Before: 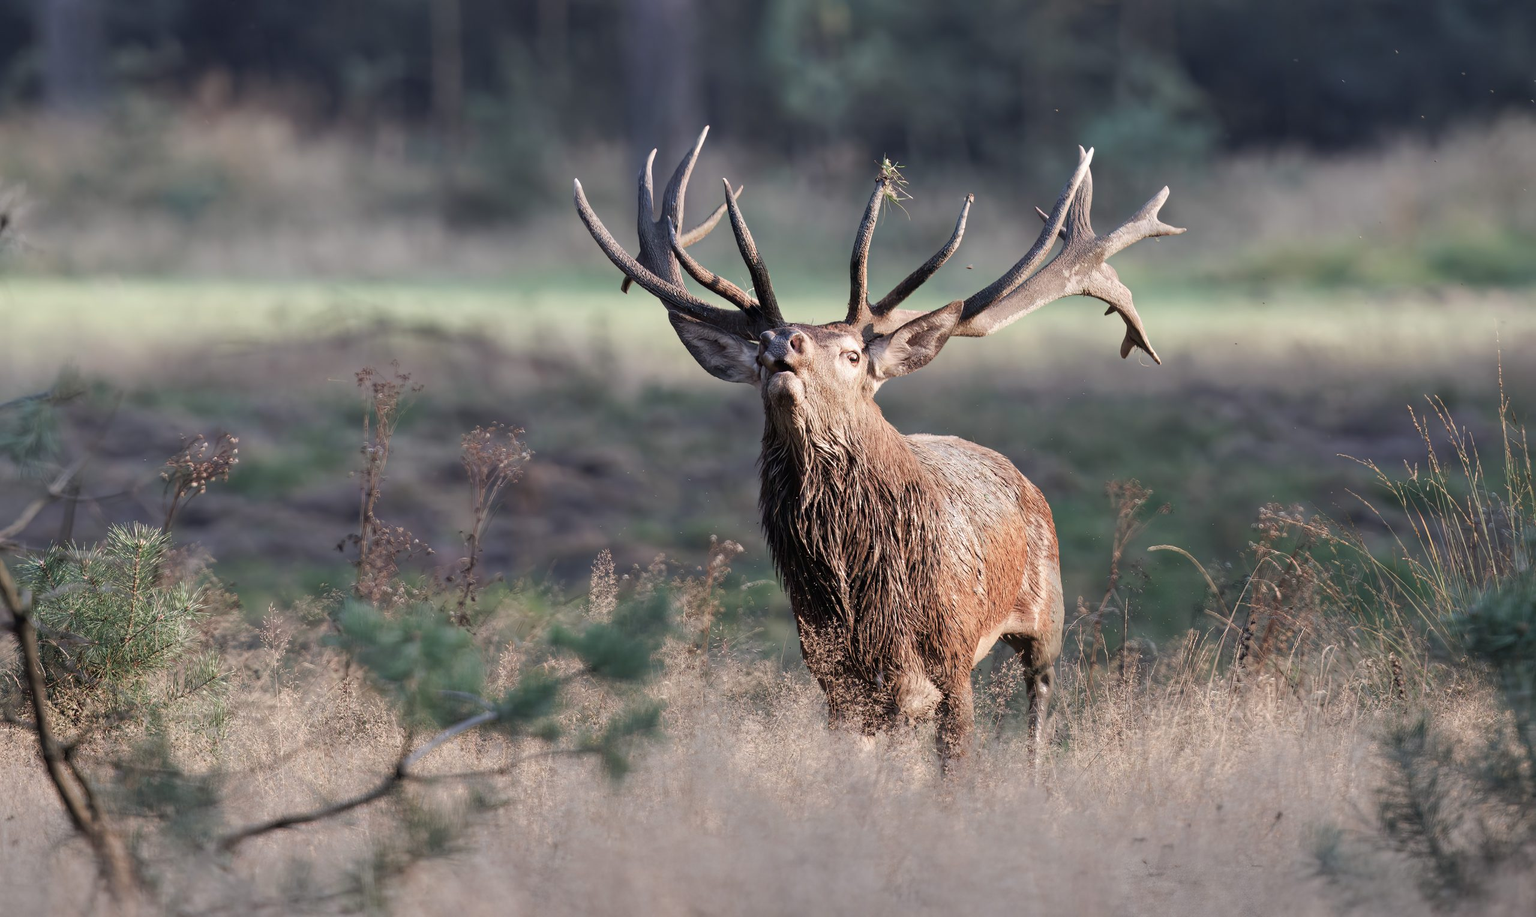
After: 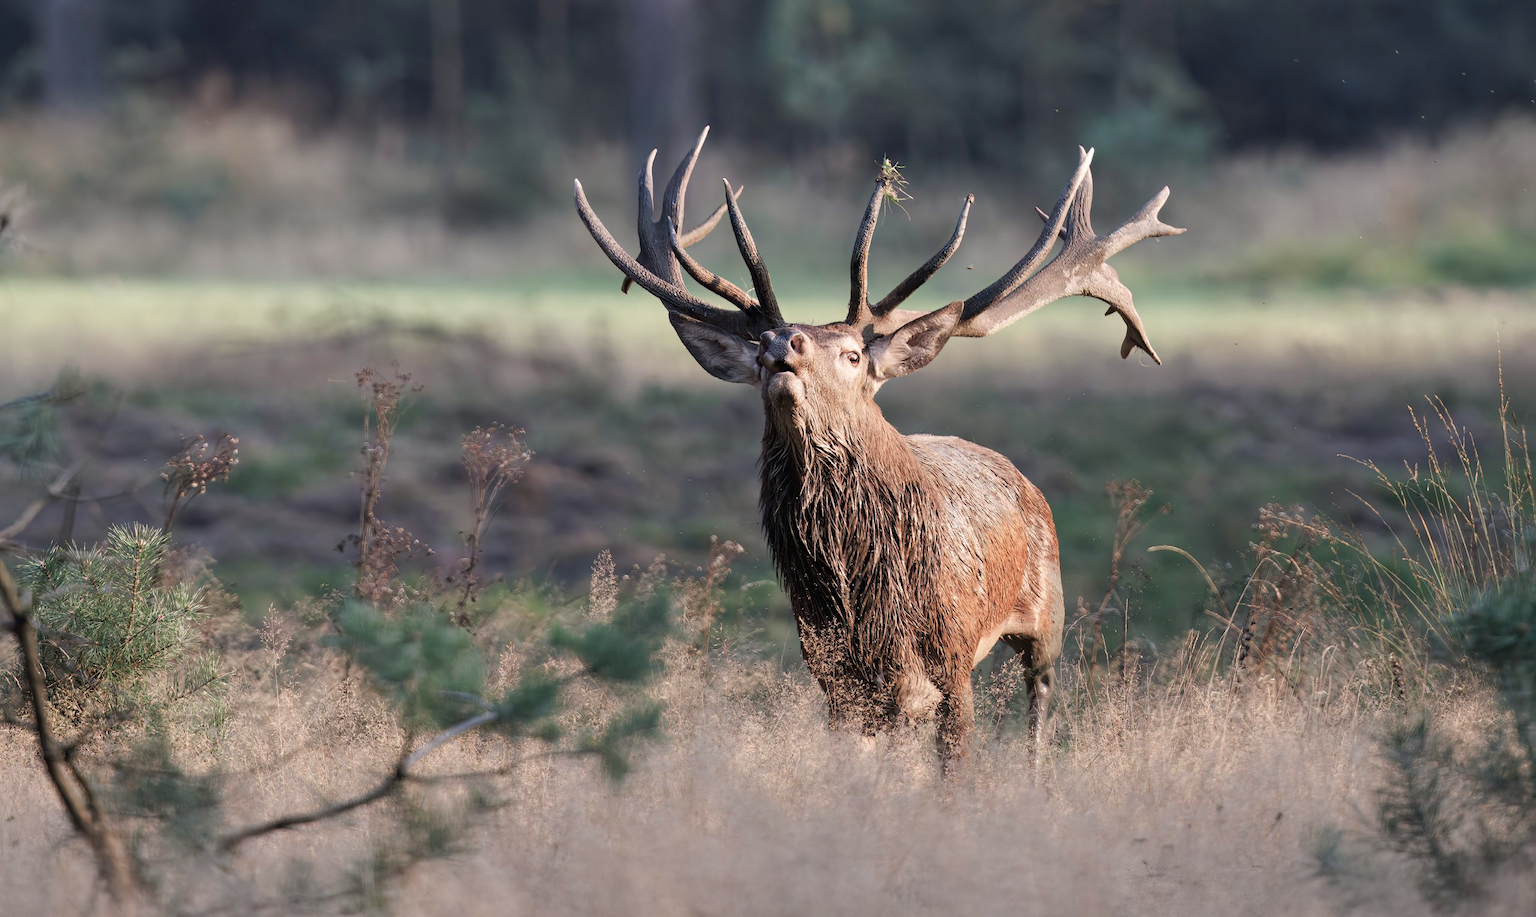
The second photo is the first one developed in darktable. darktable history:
color balance rgb: shadows lift › luminance -9.953%, shadows lift › chroma 0.883%, shadows lift › hue 111.87°, highlights gain › chroma 0.686%, highlights gain › hue 55.25°, linear chroma grading › global chroma 7.824%, perceptual saturation grading › global saturation 0.576%
